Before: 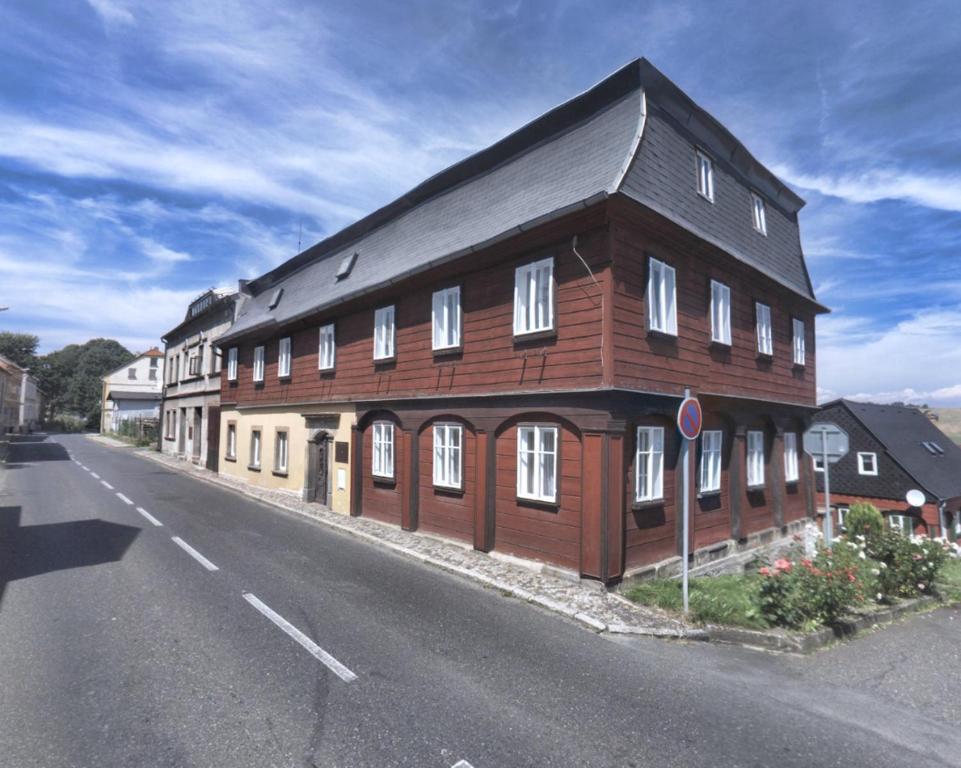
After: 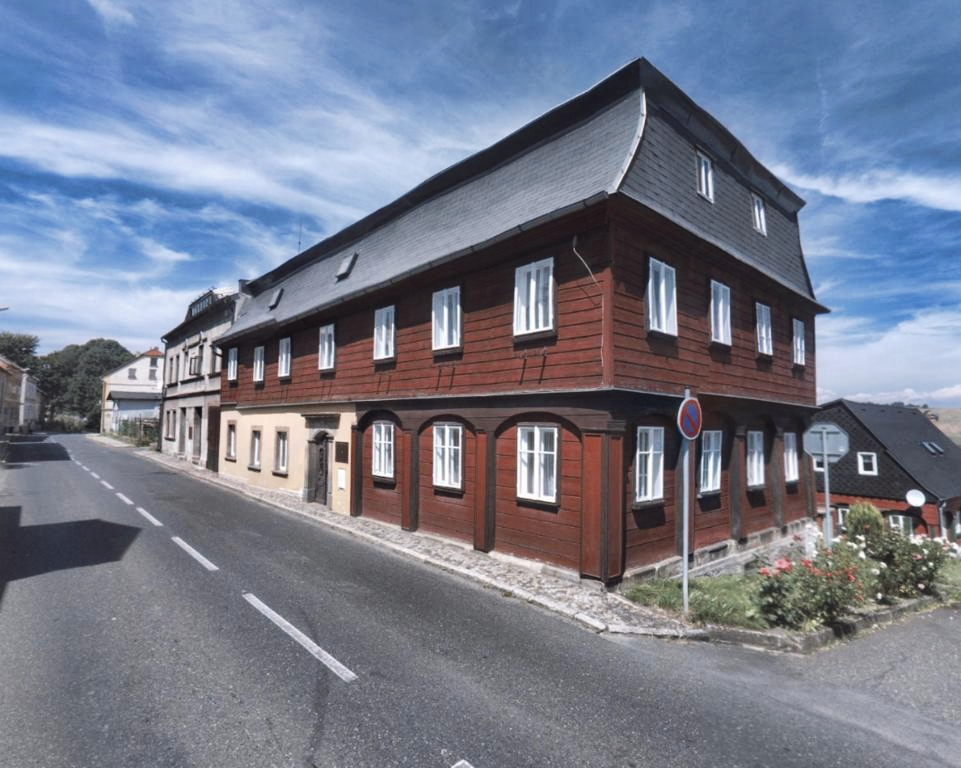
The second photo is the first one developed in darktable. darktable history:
tone curve: curves: ch0 [(0, 0) (0.003, 0.002) (0.011, 0.009) (0.025, 0.019) (0.044, 0.031) (0.069, 0.044) (0.1, 0.061) (0.136, 0.087) (0.177, 0.127) (0.224, 0.172) (0.277, 0.226) (0.335, 0.295) (0.399, 0.367) (0.468, 0.445) (0.543, 0.536) (0.623, 0.626) (0.709, 0.717) (0.801, 0.806) (0.898, 0.889) (1, 1)], preserve colors none
color look up table: target L [95.9, 94.86, 93.31, 90.96, 87.66, 81.46, 78.53, 72.43, 65.66, 55.57, 55.64, 44.23, 34.92, 200.92, 89.42, 79.19, 67.12, 68.47, 58.38, 49.45, 52.42, 42.17, 45.72, 40.18, 38.67, 32.34, 30.12, 23.55, 19.12, 7.175, 67.17, 74.62, 45.91, 50.74, 38.74, 42.16, 52.28, 49.11, 30.04, 33.69, 34.48, 22.42, 23.51, 14.58, 15.77, 90.44, 59.84, 28.98, 13.21], target a [-8.303, -3.103, -5.392, -48.26, -45.84, -11.35, -34.47, -38.1, 5.575, -15.54, -28.34, -5.33, -20.52, 0, 5.881, 20.21, 40.43, 35.92, 13.99, 66.21, 27.37, 56.18, 46.77, 54.52, 52.88, 15.39, 6.67, 38.07, 32.82, 9.469, 36.32, 9.089, 59.93, 51.54, 57.05, 58.48, 0.297, 11.11, 39.79, 36.66, 0.493, 42.43, 39.74, 20.25, 24.67, -26.96, -7.995, -13.69, -0.188], target b [75.08, 46.56, 75.2, 30.48, 6.083, 30.45, 52.65, 12.81, 52.68, 0.484, 35.28, 33.33, 12.99, -0.001, 9.29, 66.41, 22.66, 47.25, 18.61, 57.24, 3.077, 24.76, 45.63, 47.67, 49.15, 23.76, 3.726, 35.49, 24.56, 4.396, -22.12, -13.01, -34.11, -10.85, -33.44, 4.975, -54.72, -26.51, -71.02, -5.805, -35.61, -42.92, 13.48, -20.97, -47.31, -18.52, -35.53, -4.318, -19.29], num patches 49
